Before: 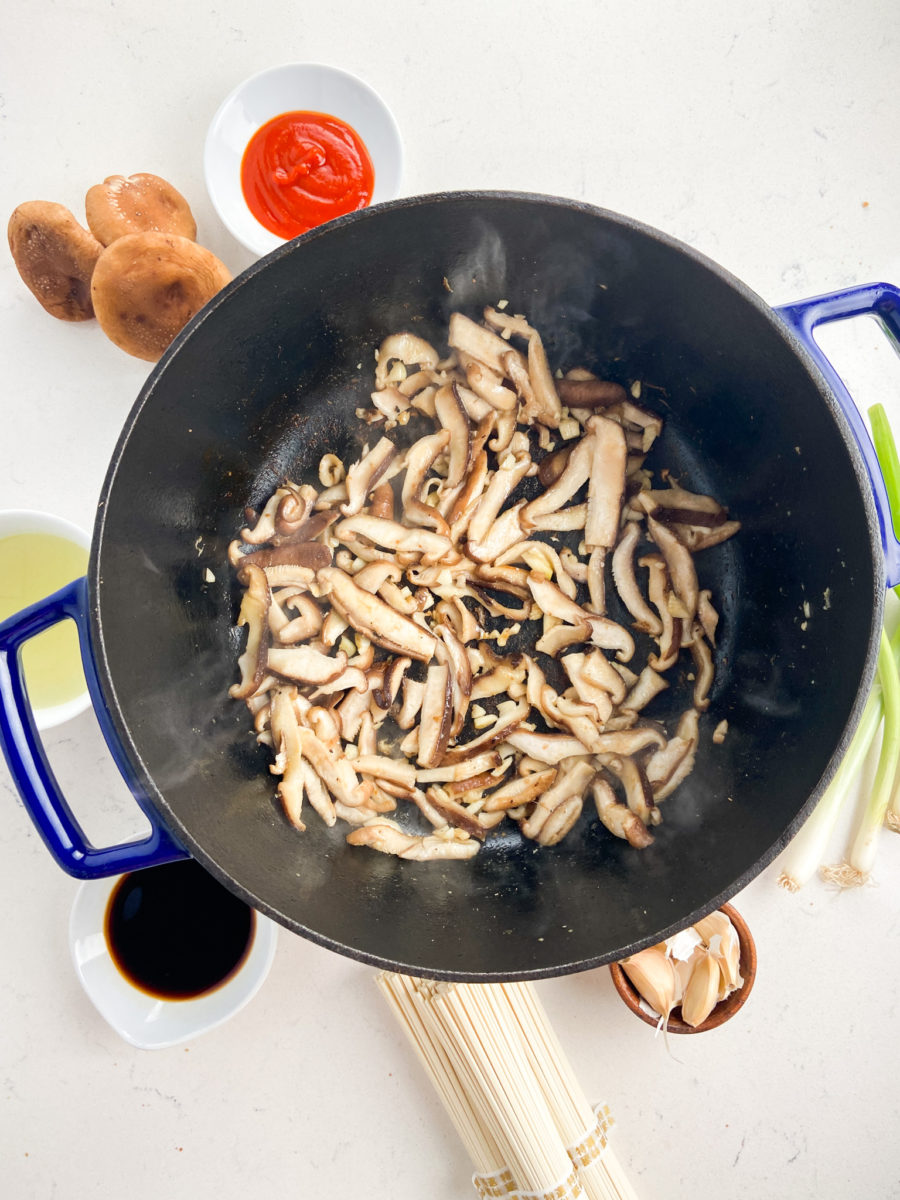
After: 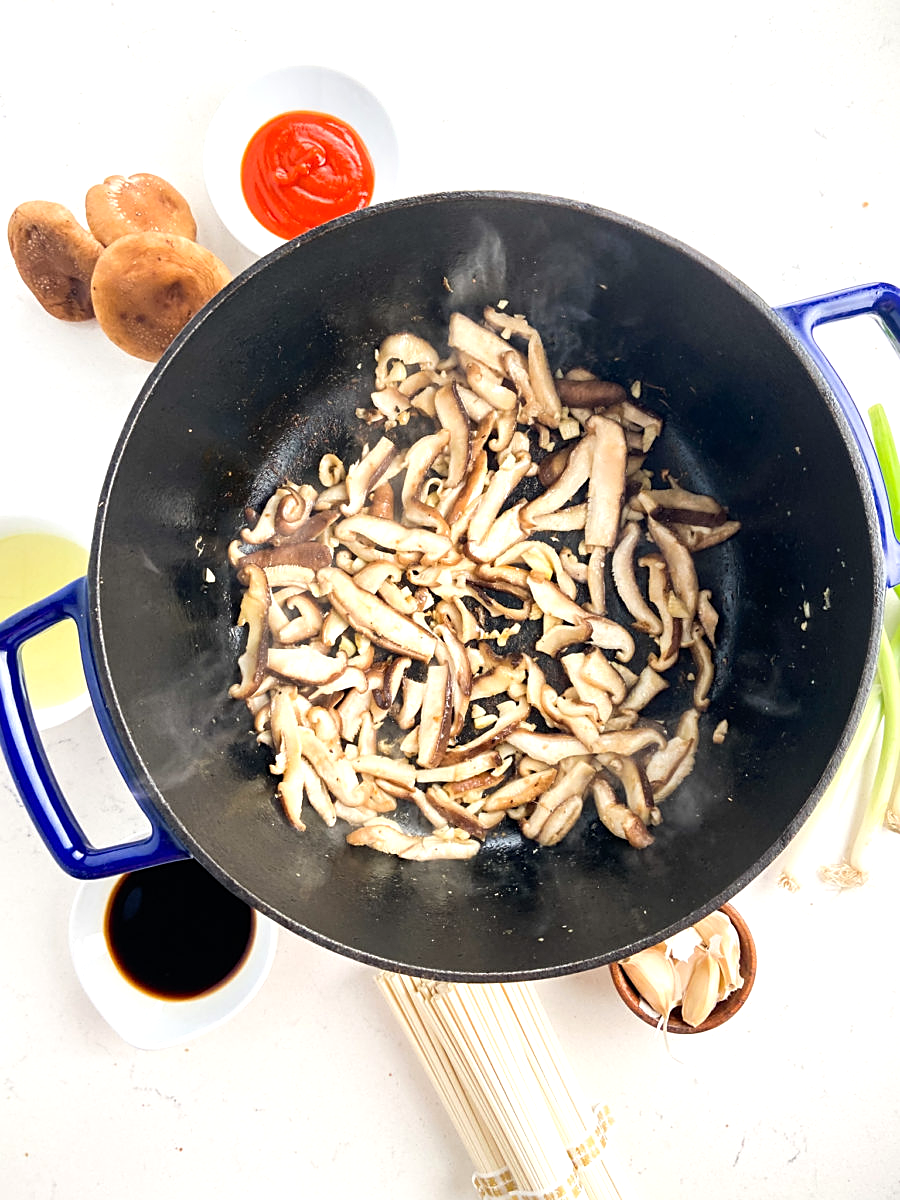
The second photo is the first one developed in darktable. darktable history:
tone equalizer: -8 EV -0.437 EV, -7 EV -0.423 EV, -6 EV -0.372 EV, -5 EV -0.241 EV, -3 EV 0.208 EV, -2 EV 0.359 EV, -1 EV 0.389 EV, +0 EV 0.389 EV
sharpen: on, module defaults
